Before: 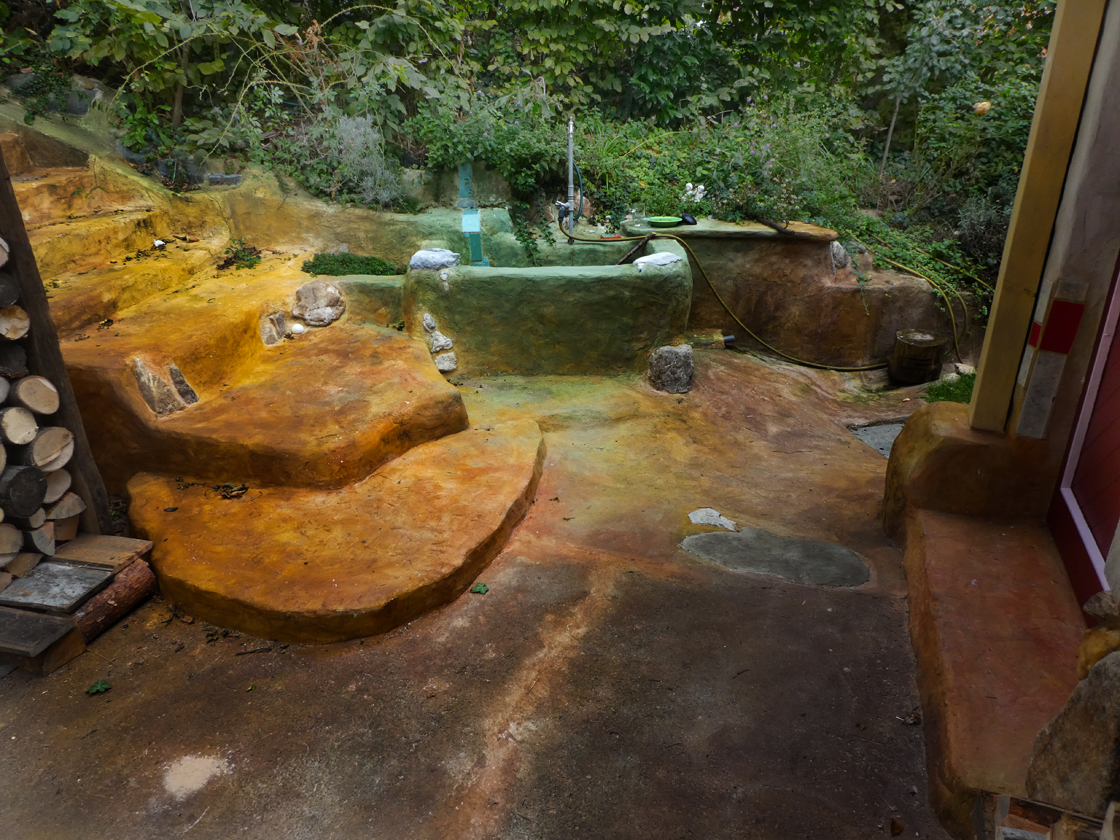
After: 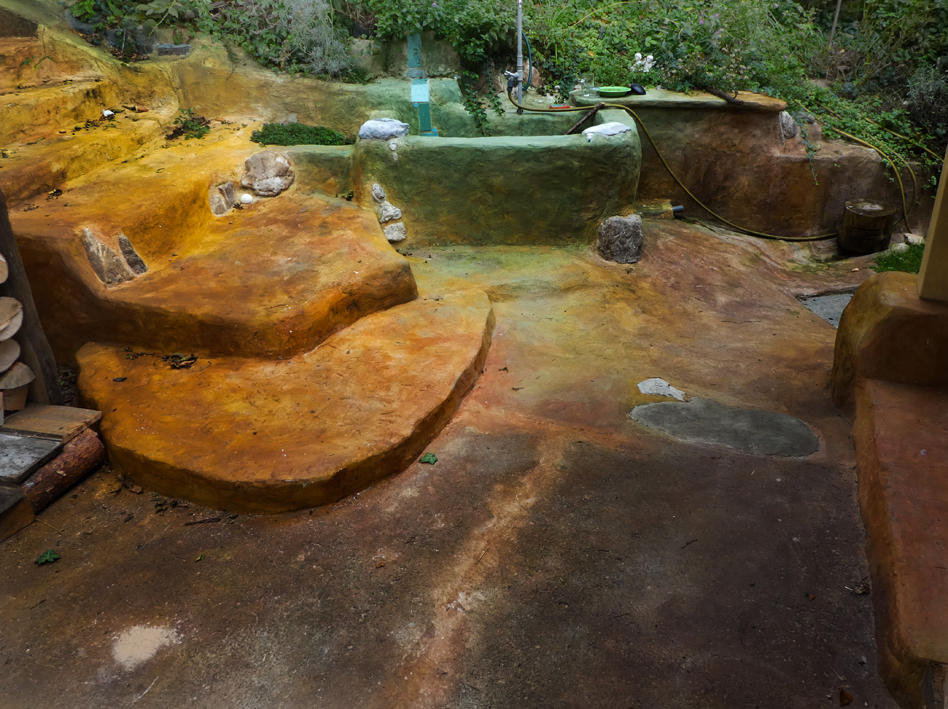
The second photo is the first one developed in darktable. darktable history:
crop and rotate: left 4.621%, top 15.527%, right 10.675%
